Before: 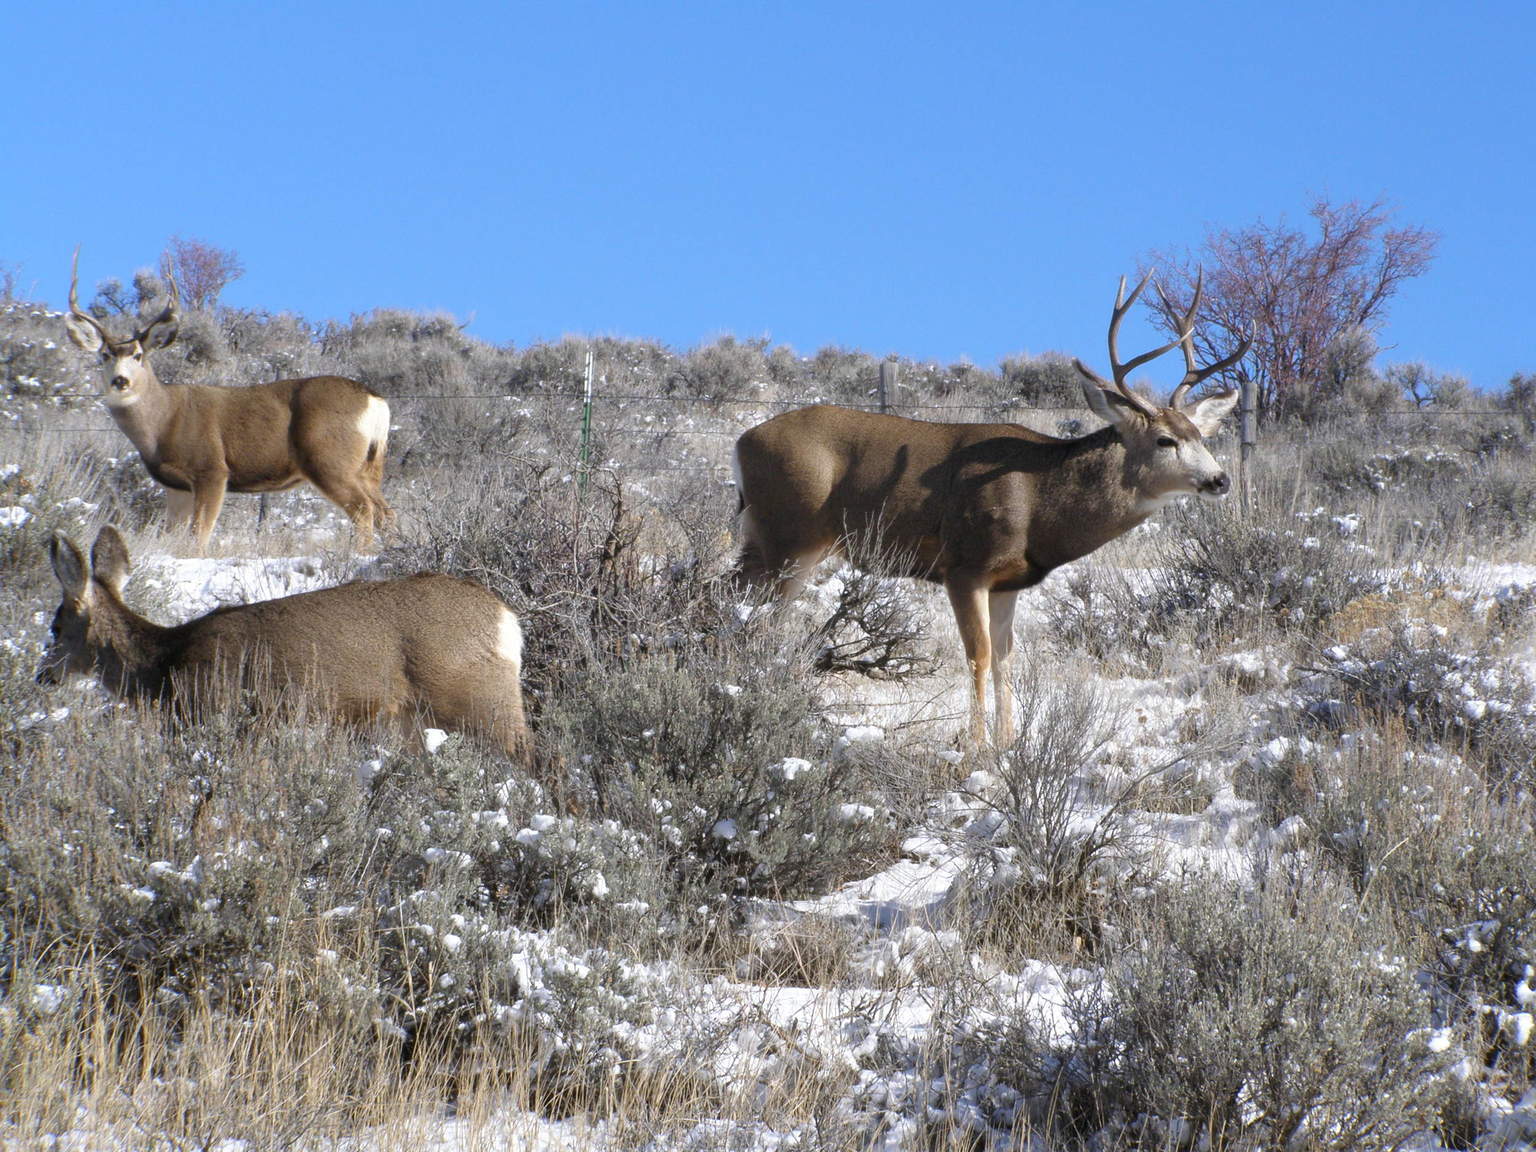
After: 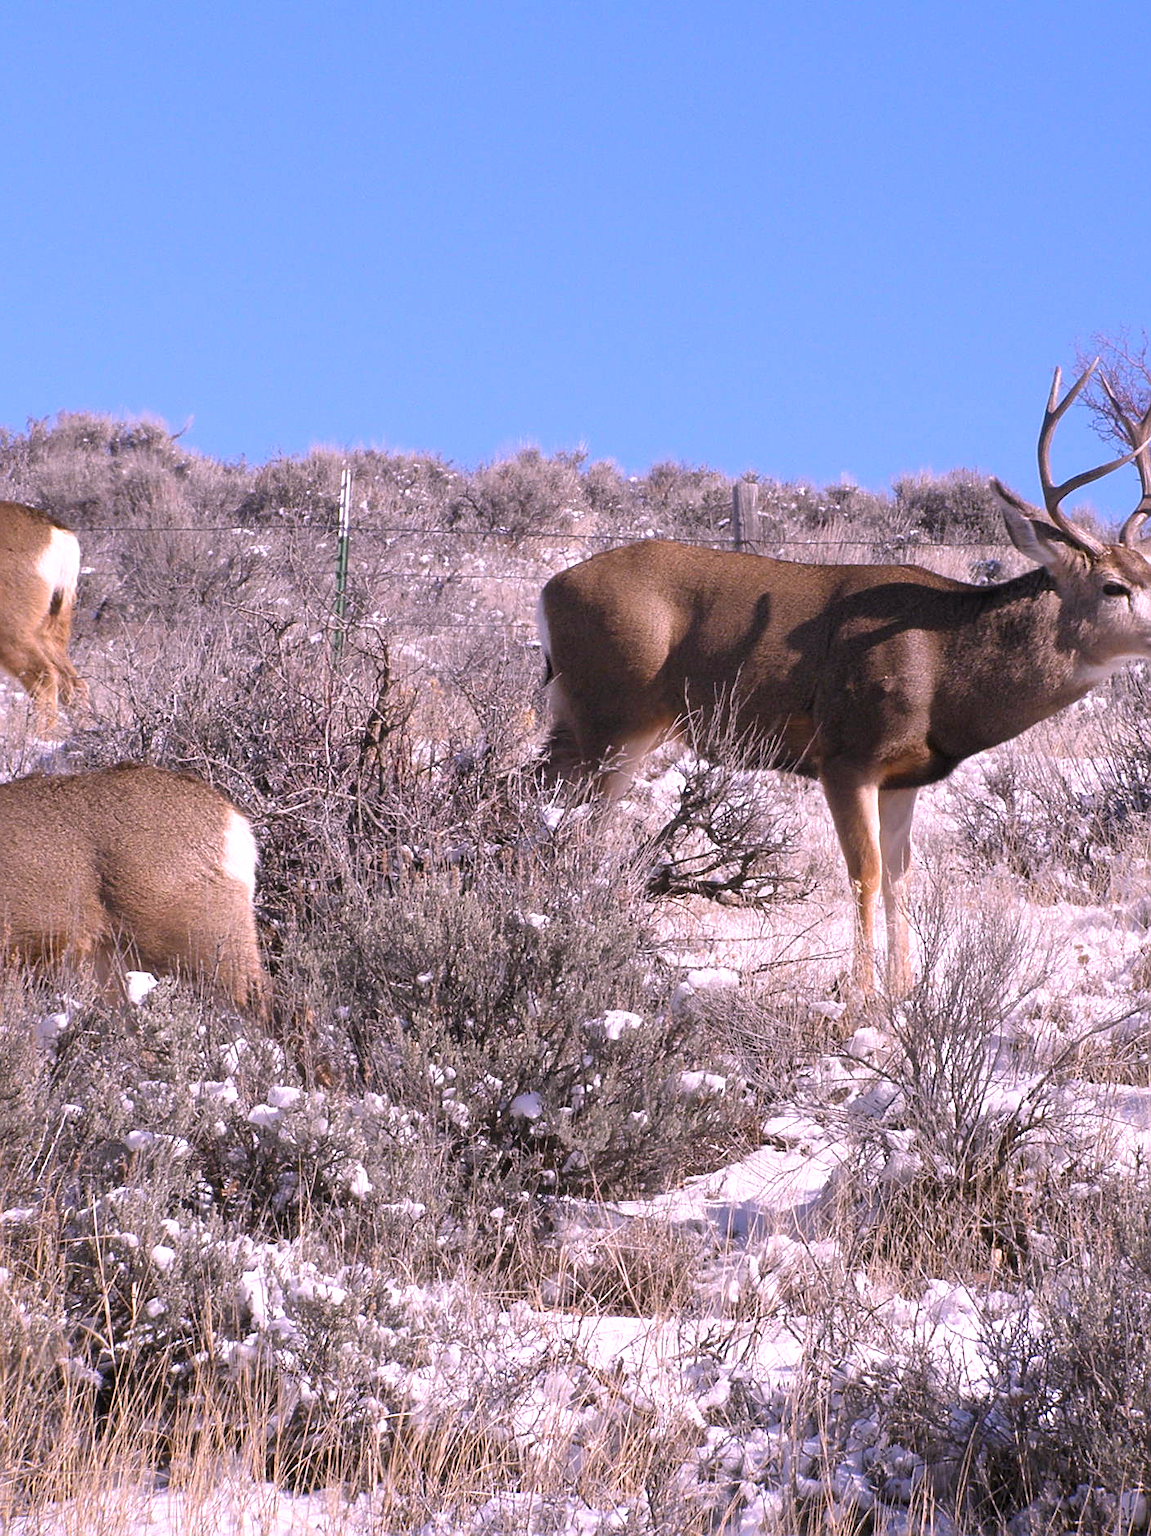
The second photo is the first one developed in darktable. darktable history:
sharpen: on, module defaults
white balance: red 1.188, blue 1.11
crop: left 21.496%, right 22.254%
